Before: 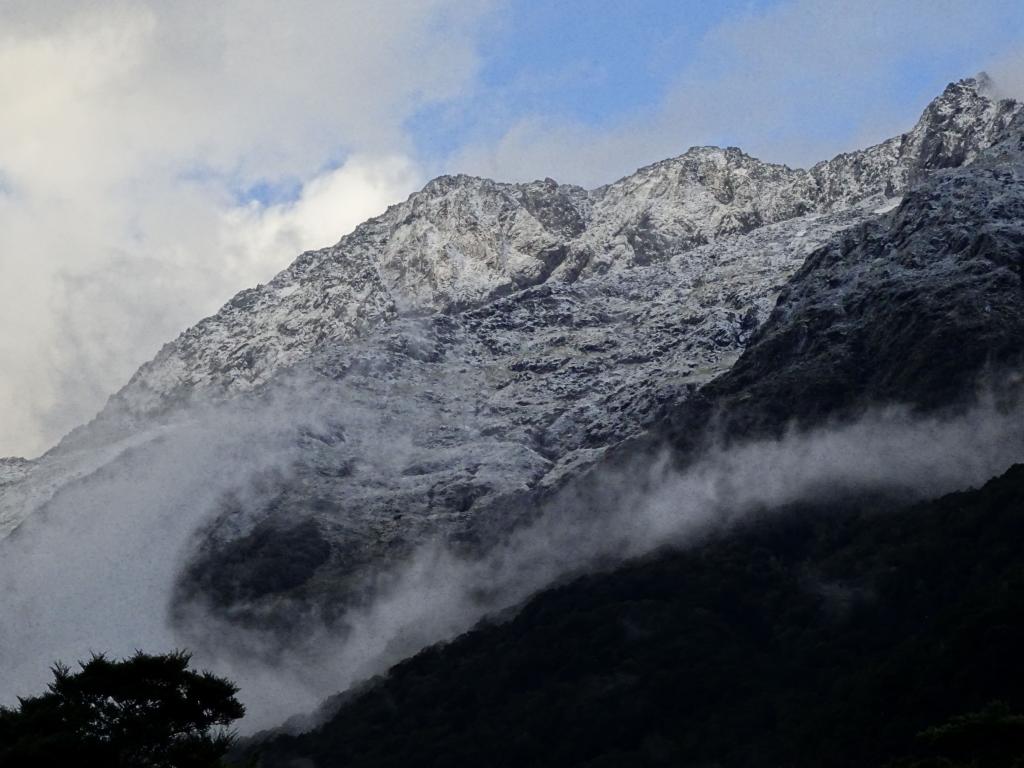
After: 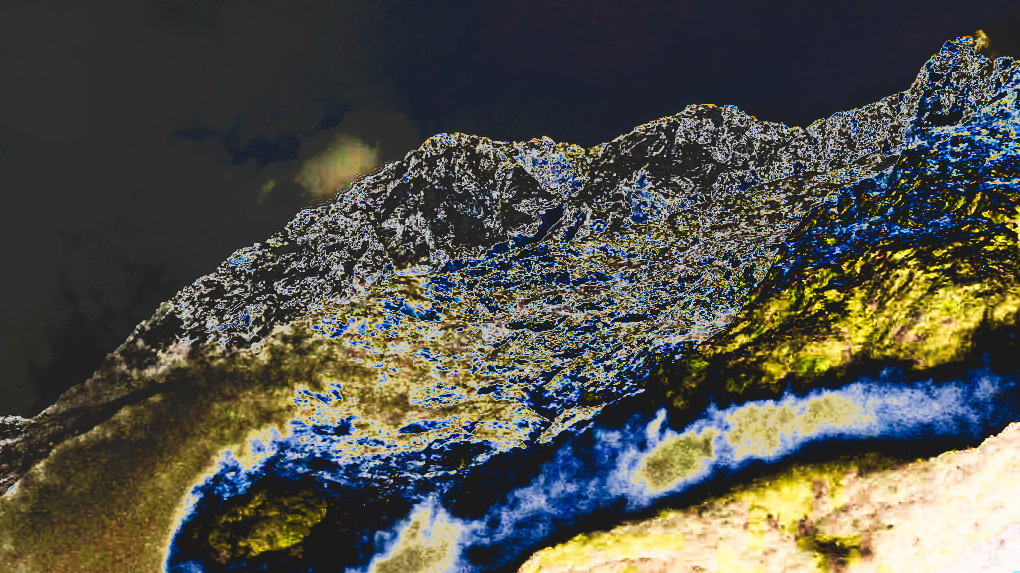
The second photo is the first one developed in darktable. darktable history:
crop: left 0.387%, top 5.469%, bottom 19.809%
tone curve: curves: ch0 [(0, 0) (0.003, 0.99) (0.011, 0.983) (0.025, 0.934) (0.044, 0.719) (0.069, 0.382) (0.1, 0.204) (0.136, 0.093) (0.177, 0.094) (0.224, 0.093) (0.277, 0.098) (0.335, 0.214) (0.399, 0.616) (0.468, 0.827) (0.543, 0.464) (0.623, 0.145) (0.709, 0.127) (0.801, 0.187) (0.898, 0.203) (1, 1)], preserve colors none
